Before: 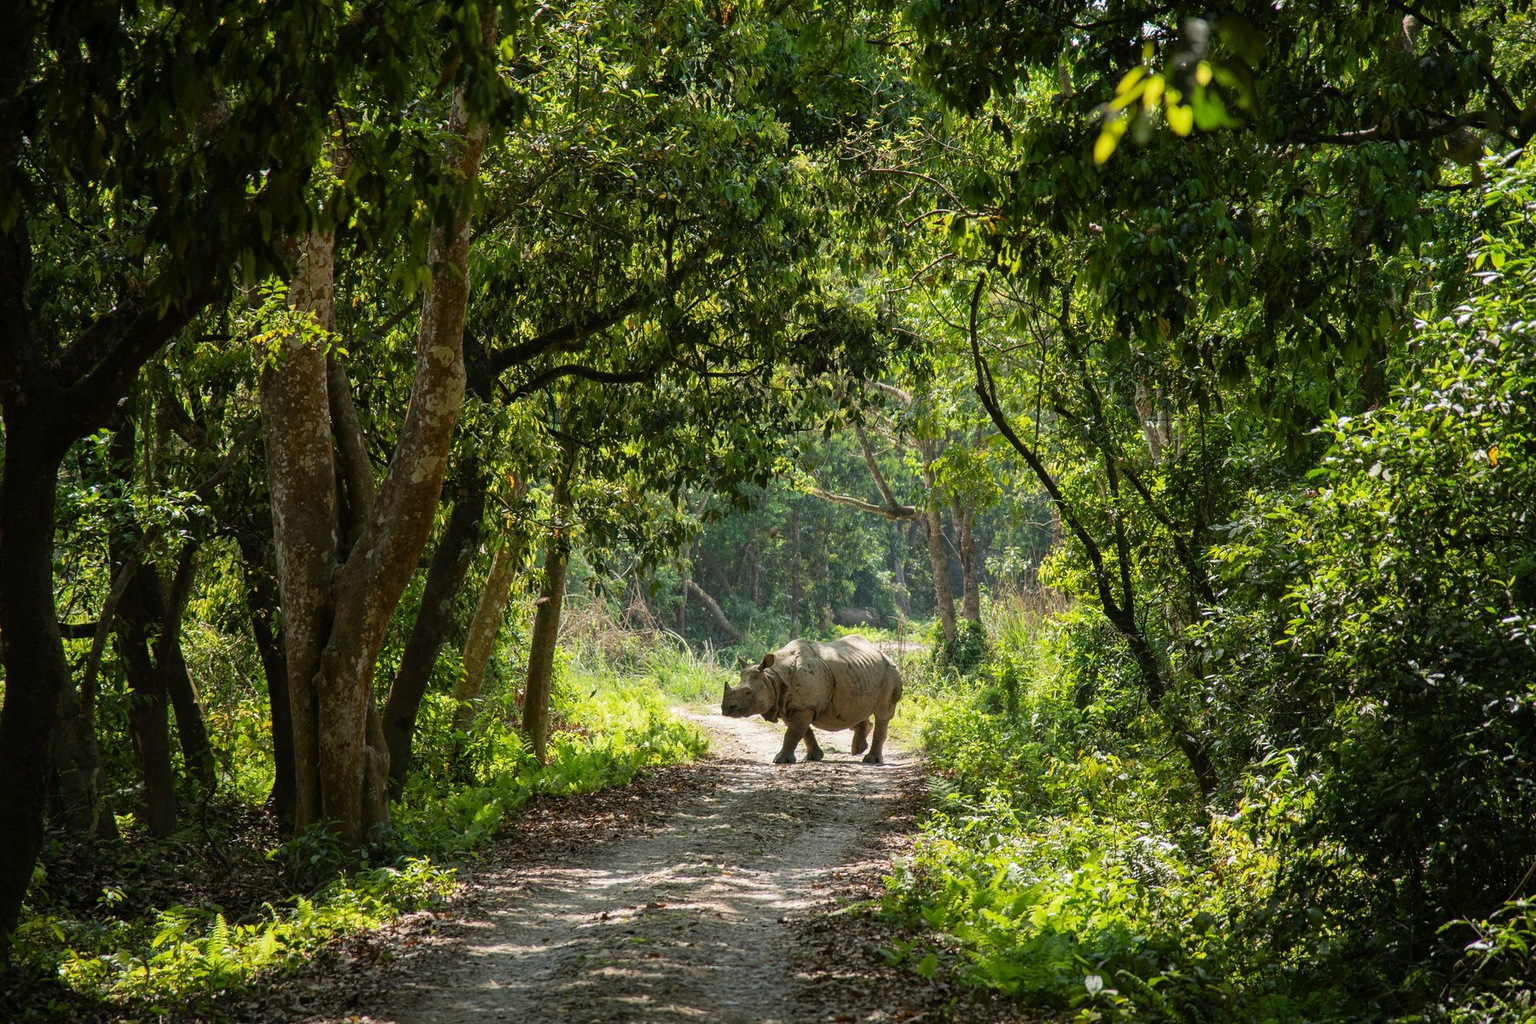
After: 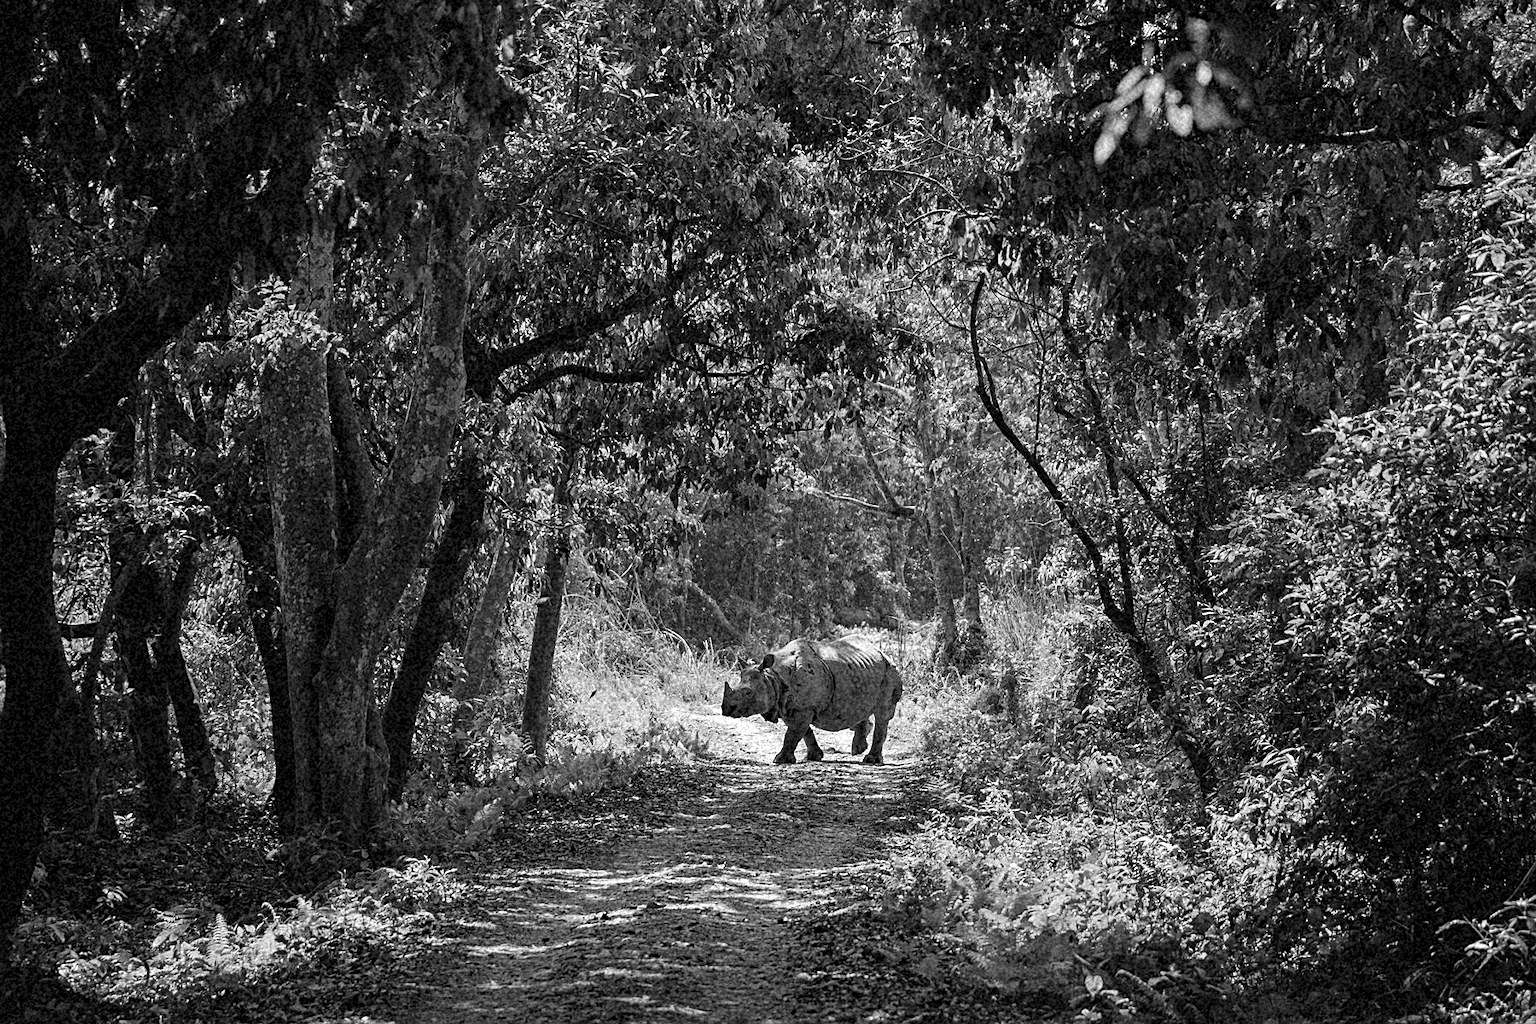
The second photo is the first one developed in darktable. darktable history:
grain: coarseness 46.9 ISO, strength 50.21%, mid-tones bias 0%
monochrome: a 16.06, b 15.48, size 1
sharpen: on, module defaults
haze removal: strength 0.42, compatibility mode true, adaptive false
